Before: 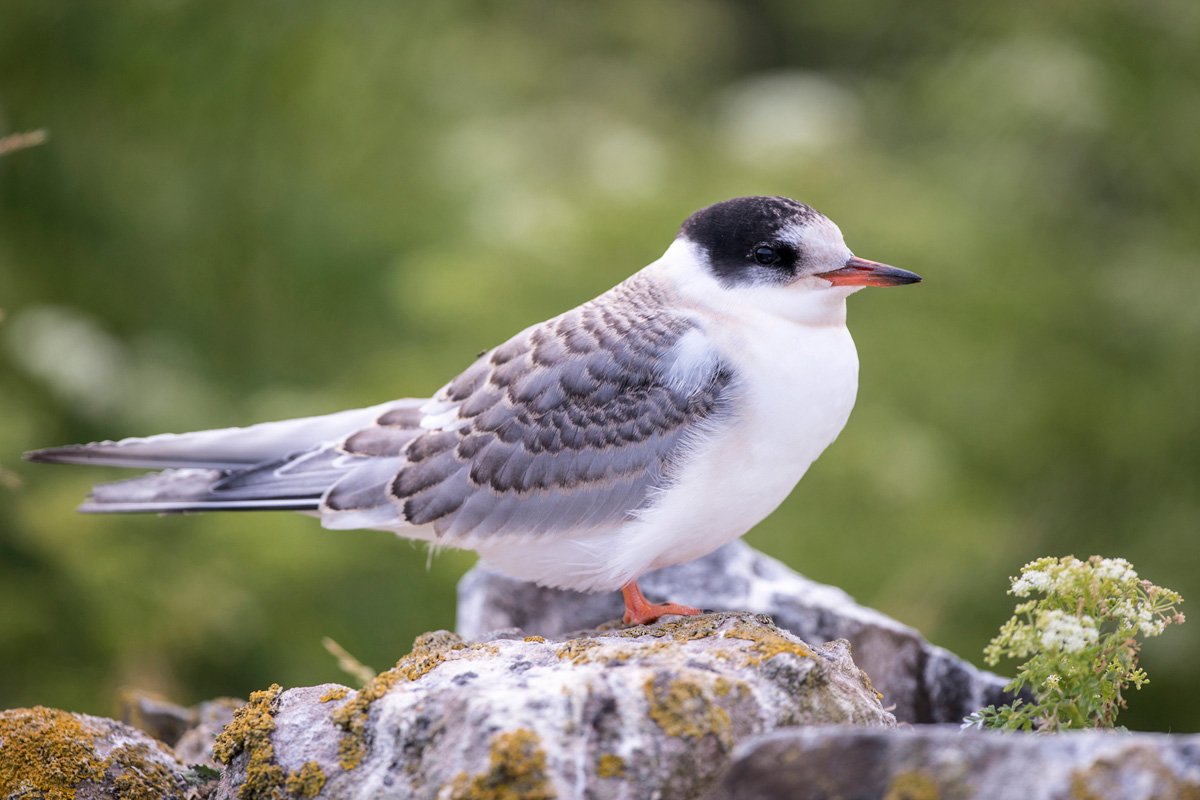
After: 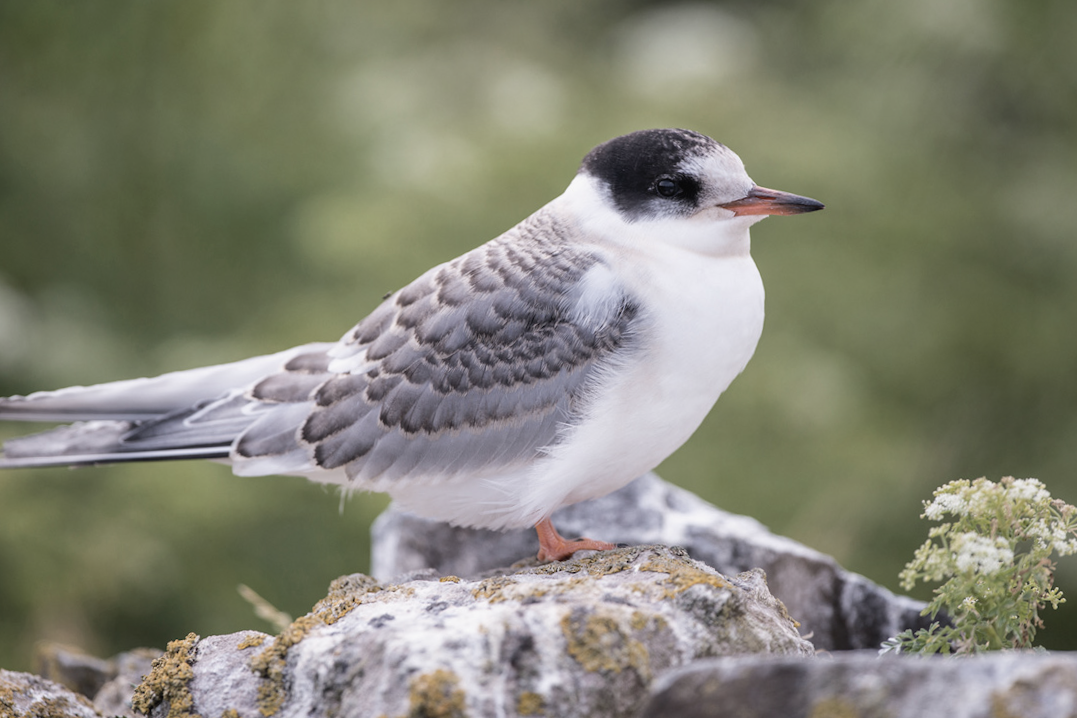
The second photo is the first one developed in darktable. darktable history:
contrast brightness saturation: contrast -0.05, saturation -0.41
crop and rotate: angle 1.96°, left 5.673%, top 5.673%
